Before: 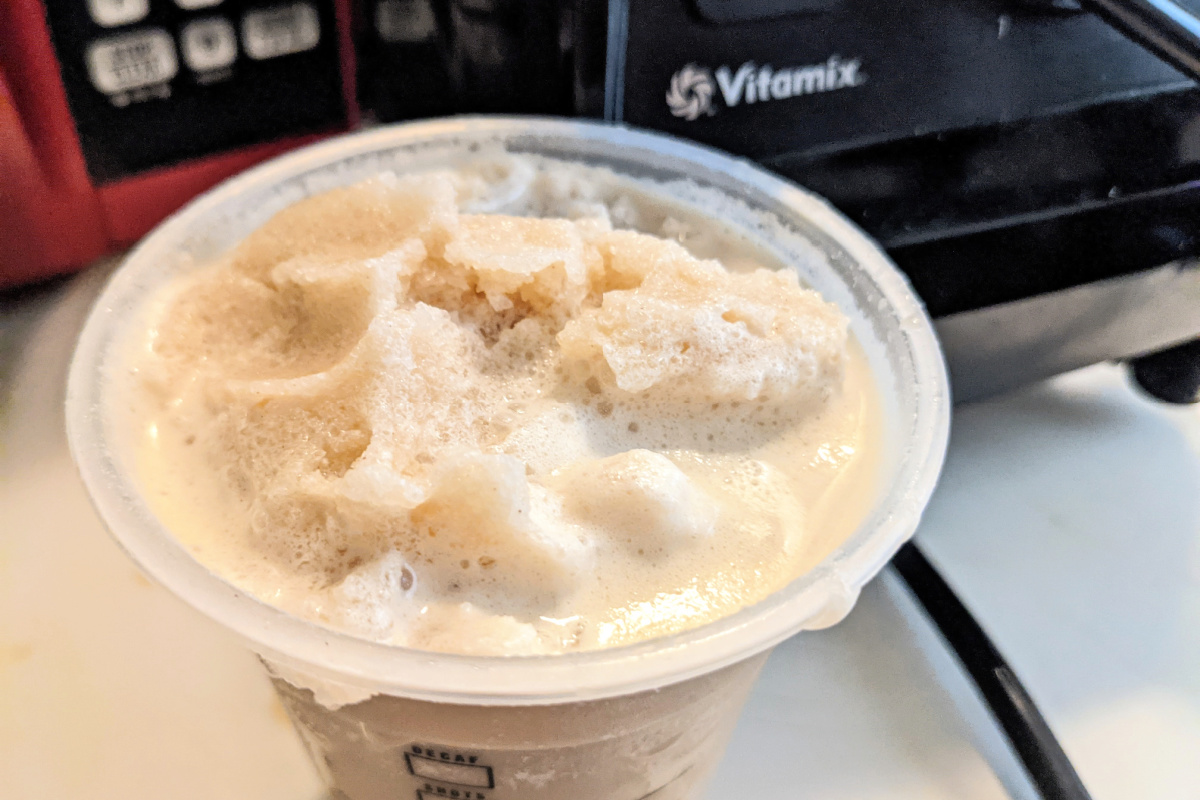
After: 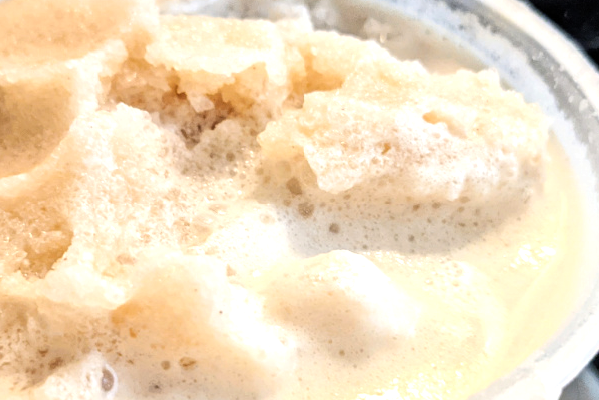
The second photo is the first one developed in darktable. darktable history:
tone equalizer: -8 EV -0.417 EV, -7 EV -0.389 EV, -6 EV -0.333 EV, -5 EV -0.222 EV, -3 EV 0.222 EV, -2 EV 0.333 EV, -1 EV 0.389 EV, +0 EV 0.417 EV, edges refinement/feathering 500, mask exposure compensation -1.57 EV, preserve details no
crop: left 25%, top 25%, right 25%, bottom 25%
